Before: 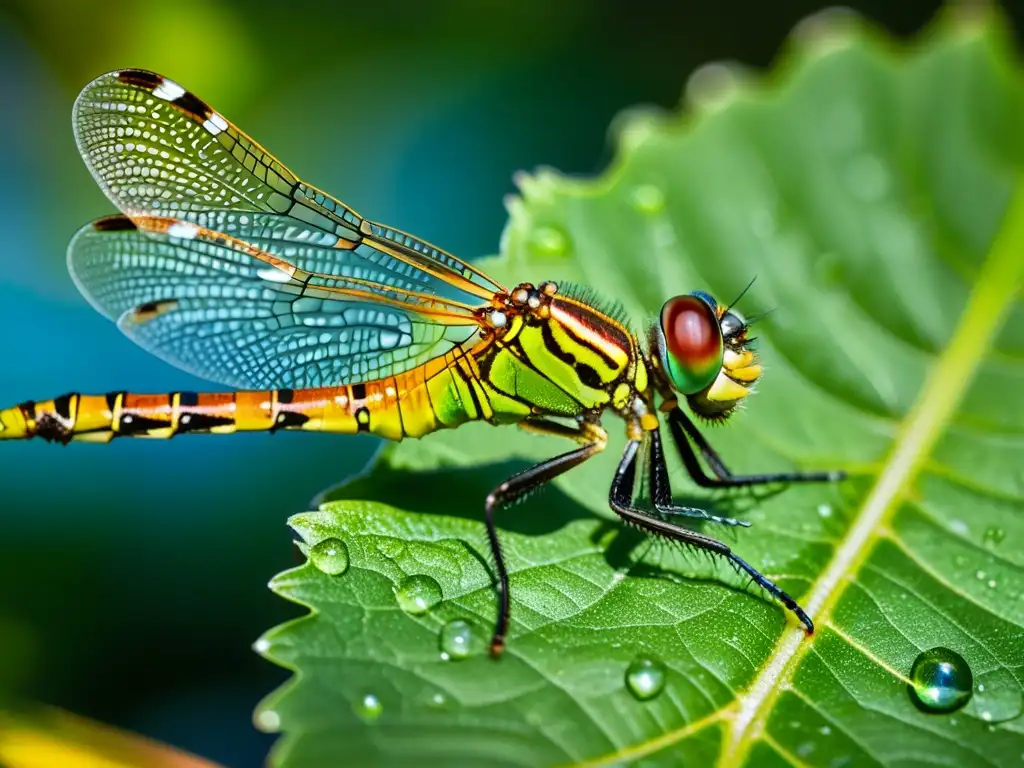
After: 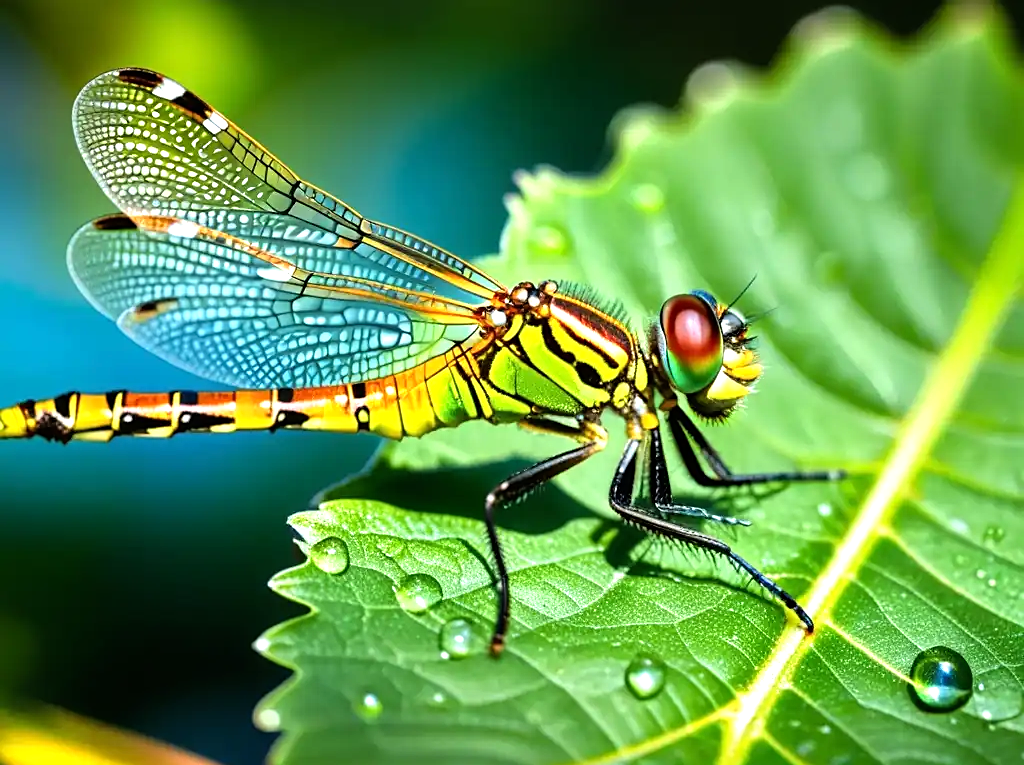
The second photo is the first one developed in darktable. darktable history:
tone equalizer: -8 EV -0.754 EV, -7 EV -0.727 EV, -6 EV -0.621 EV, -5 EV -0.423 EV, -3 EV 0.374 EV, -2 EV 0.6 EV, -1 EV 0.695 EV, +0 EV 0.752 EV
crop: top 0.238%, bottom 0.1%
sharpen: amount 0.212
